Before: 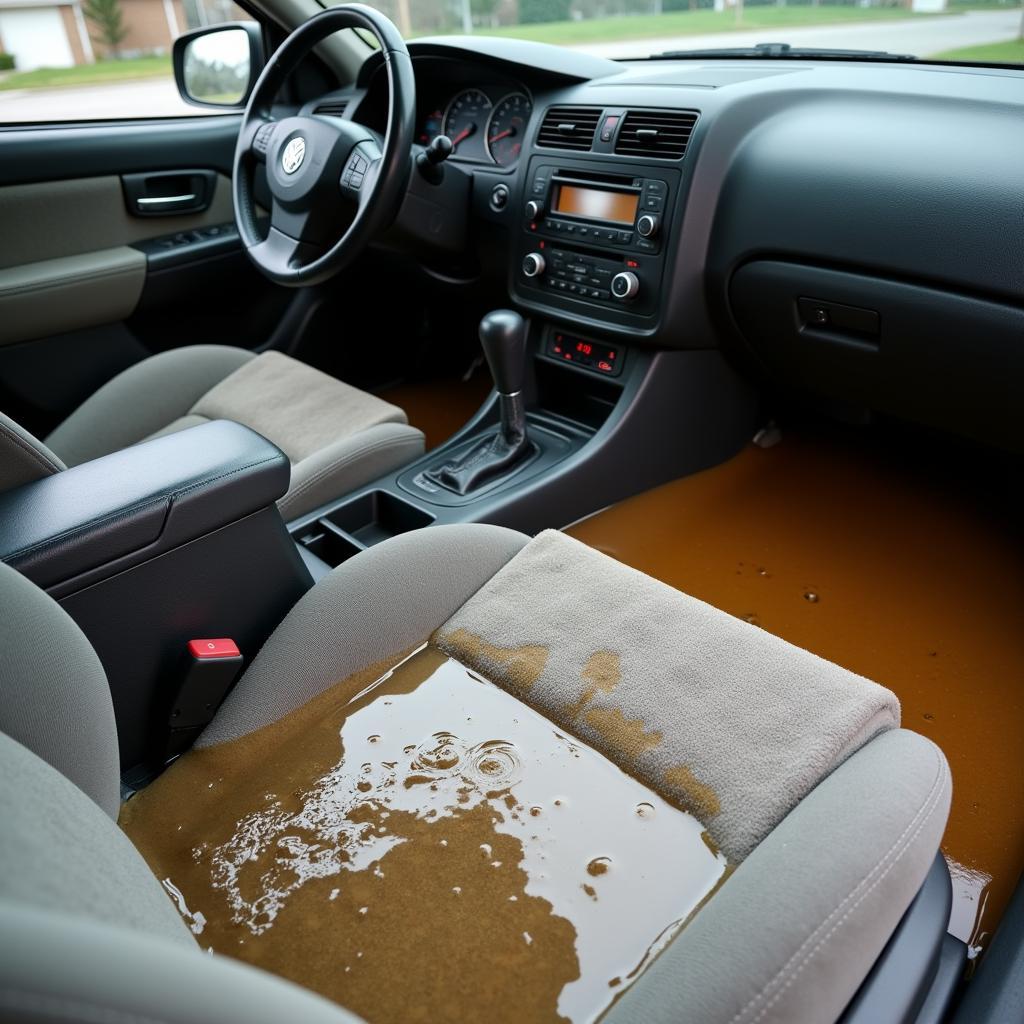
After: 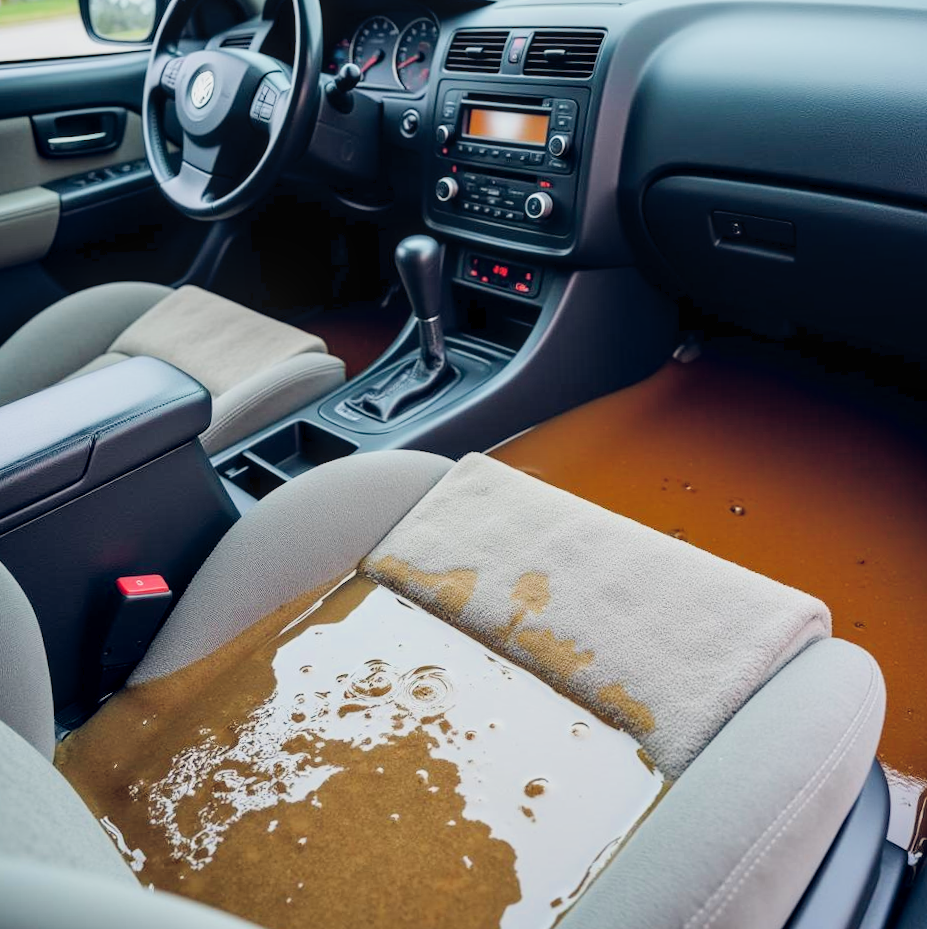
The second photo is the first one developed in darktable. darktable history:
crop and rotate: angle 2.28°, left 5.916%, top 5.697%
local contrast: on, module defaults
filmic rgb: black relative exposure -7.65 EV, white relative exposure 4.56 EV, hardness 3.61
exposure: exposure 0.788 EV, compensate highlight preservation false
color balance rgb: global offset › chroma 0.247%, global offset › hue 256.14°, linear chroma grading › global chroma 14.889%, perceptual saturation grading › global saturation 0.175%, saturation formula JzAzBz (2021)
